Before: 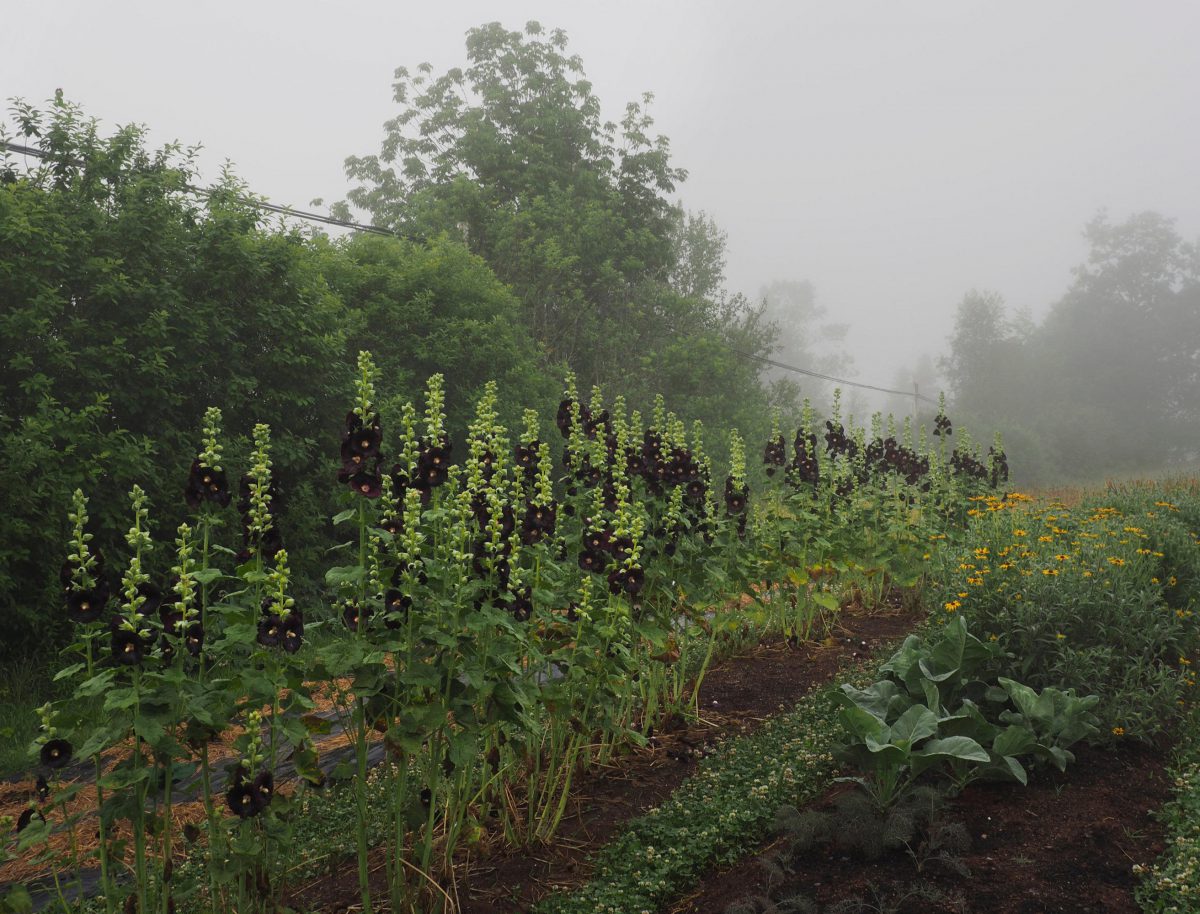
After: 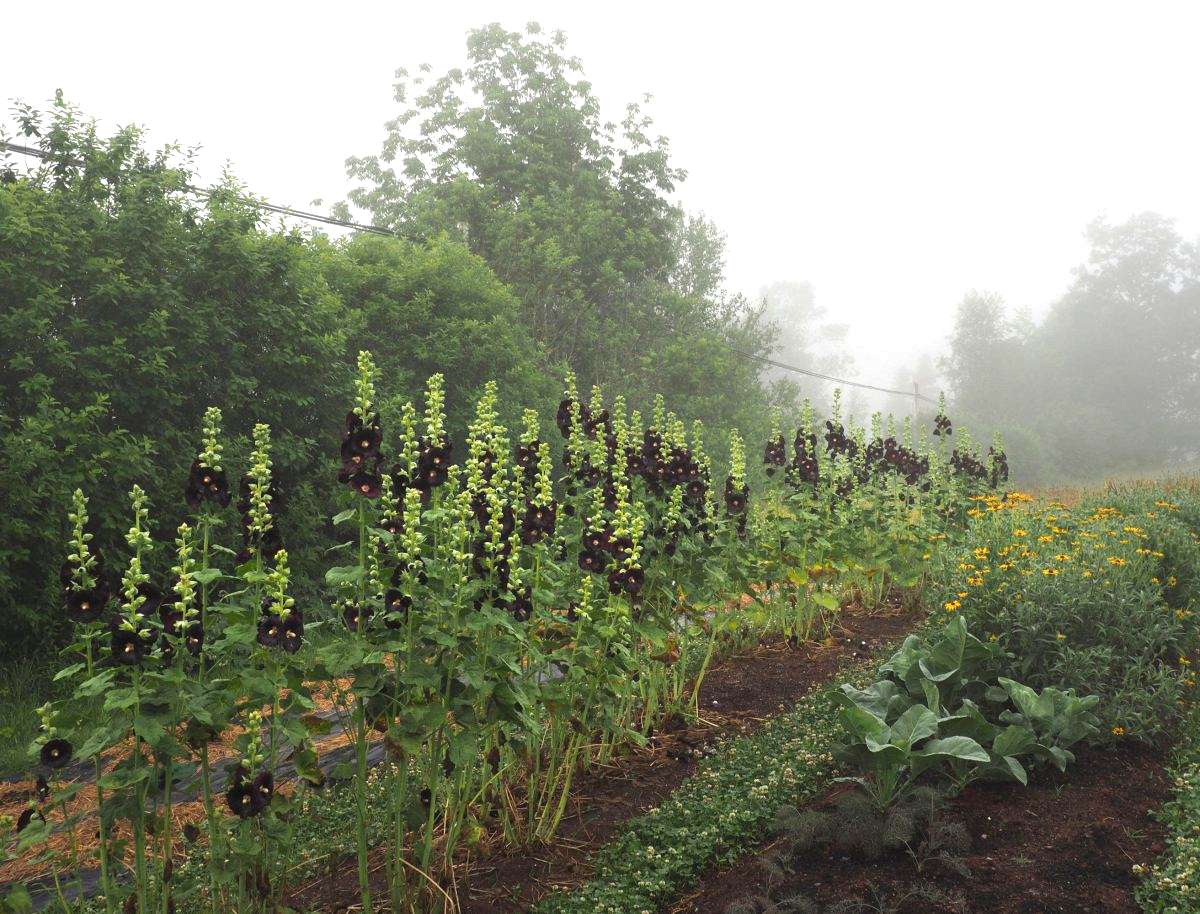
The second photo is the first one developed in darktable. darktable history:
exposure: black level correction 0, exposure 0.89 EV, compensate highlight preservation false
